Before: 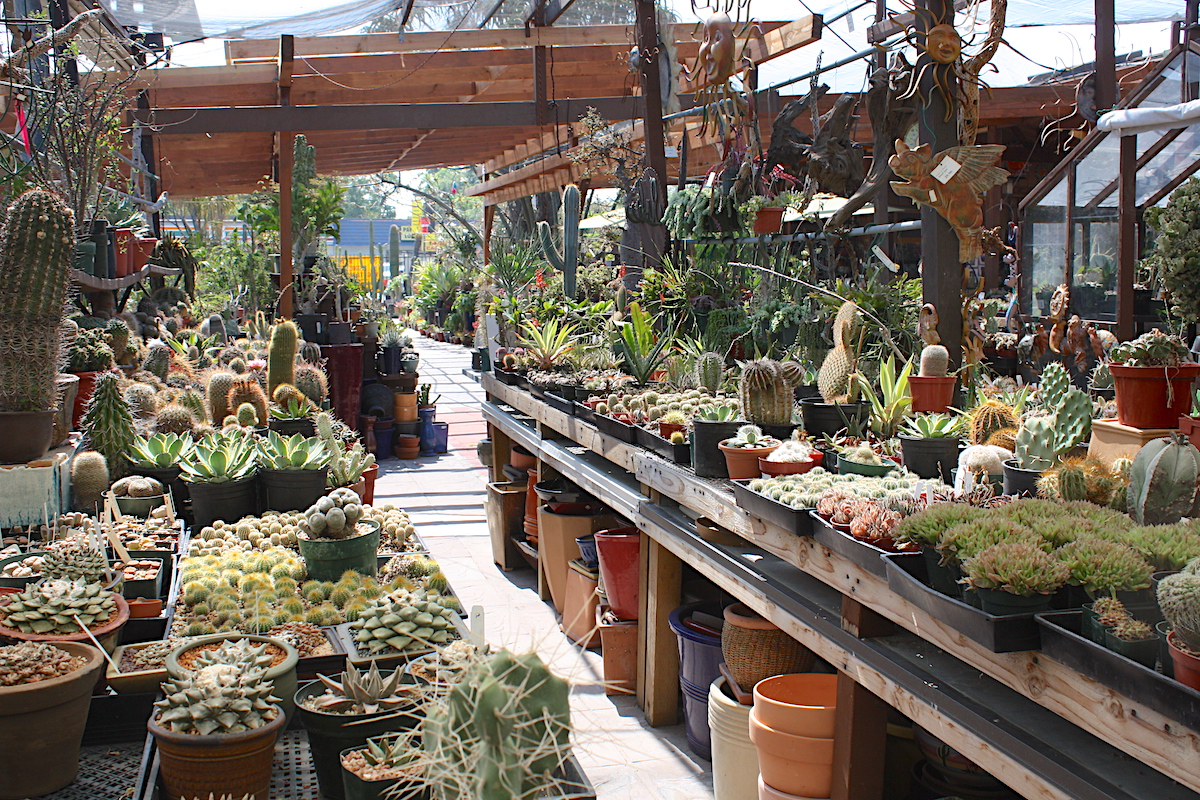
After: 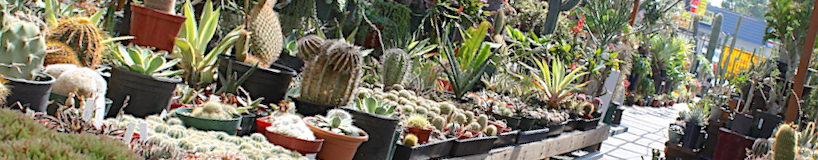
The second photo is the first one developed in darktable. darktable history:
rotate and perspective: rotation 1.69°, lens shift (vertical) -0.023, lens shift (horizontal) -0.291, crop left 0.025, crop right 0.988, crop top 0.092, crop bottom 0.842
crop and rotate: angle 16.12°, top 30.835%, bottom 35.653%
